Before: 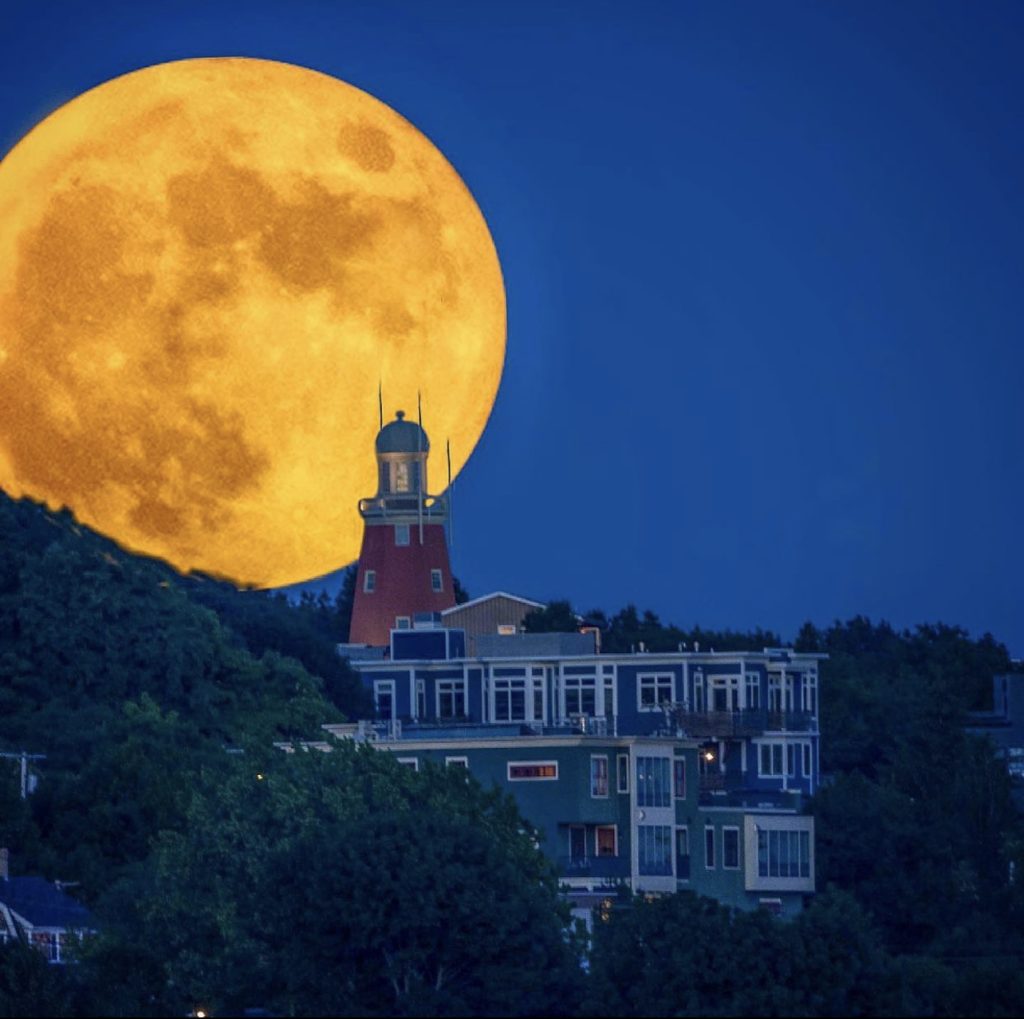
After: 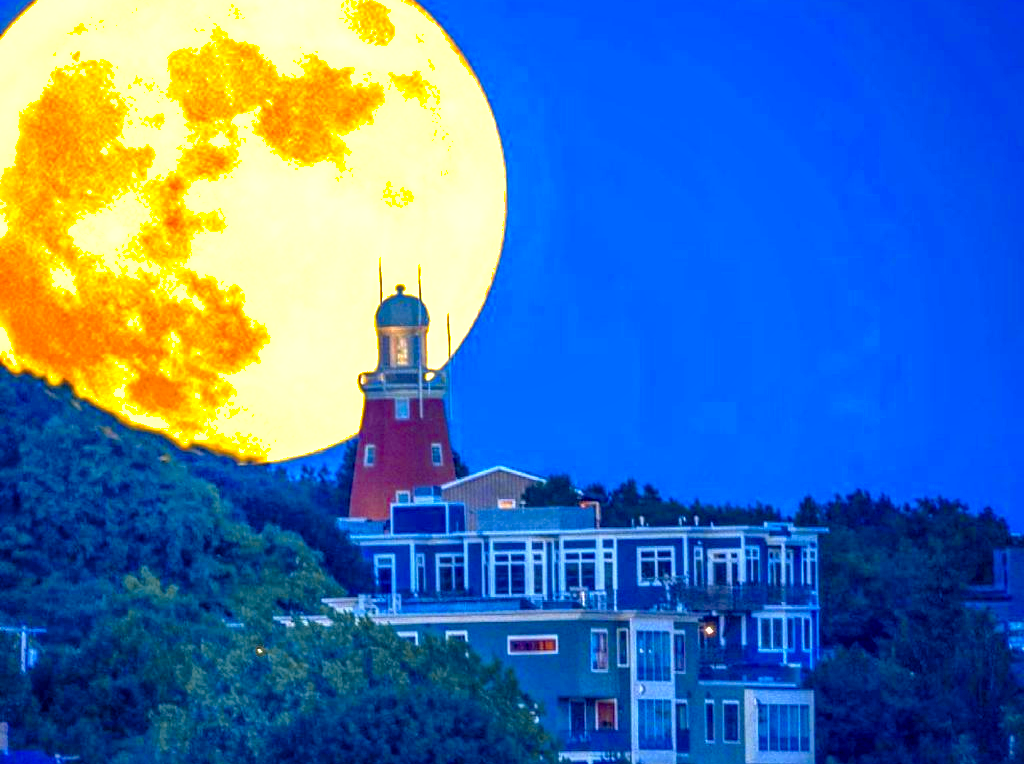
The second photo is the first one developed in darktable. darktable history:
local contrast: on, module defaults
crop and rotate: top 12.401%, bottom 12.556%
shadows and highlights: on, module defaults
color balance rgb: perceptual saturation grading › global saturation -0.057%, perceptual saturation grading › highlights -16.975%, perceptual saturation grading › mid-tones 32.563%, perceptual saturation grading › shadows 50.451%, perceptual brilliance grading › global brilliance 29.189%, perceptual brilliance grading › highlights 12.465%, perceptual brilliance grading › mid-tones 24.404%, global vibrance 14.312%
color zones: curves: ch0 [(0.004, 0.305) (0.261, 0.623) (0.389, 0.399) (0.708, 0.571) (0.947, 0.34)]; ch1 [(0.025, 0.645) (0.229, 0.584) (0.326, 0.551) (0.484, 0.262) (0.757, 0.643)]
